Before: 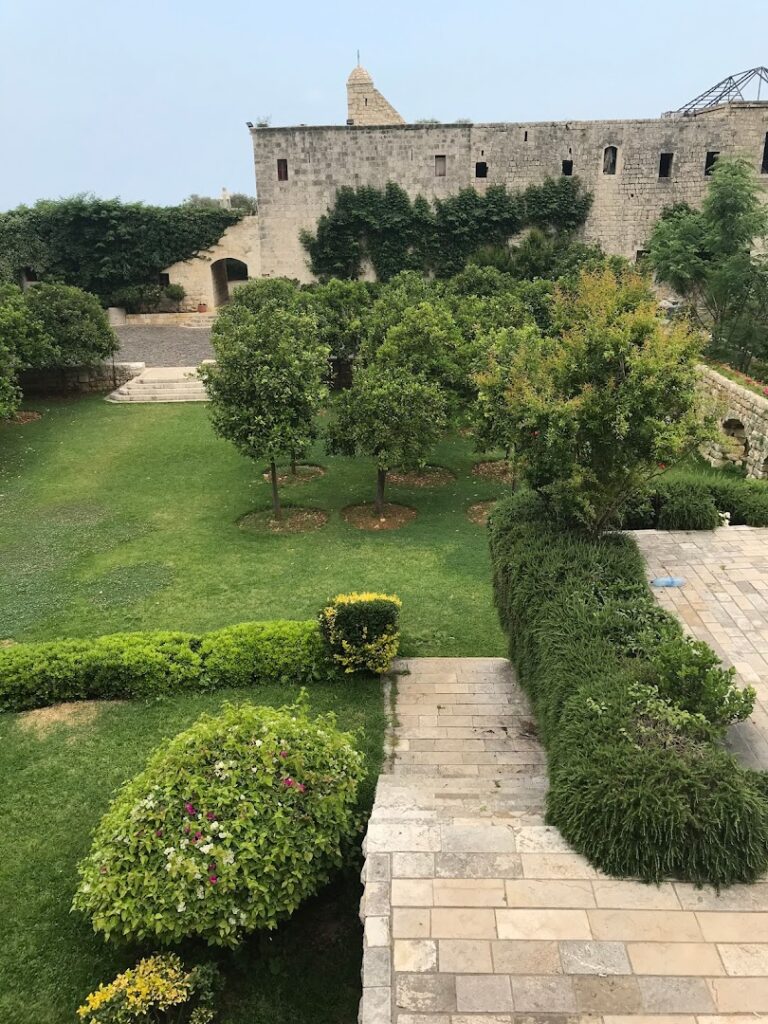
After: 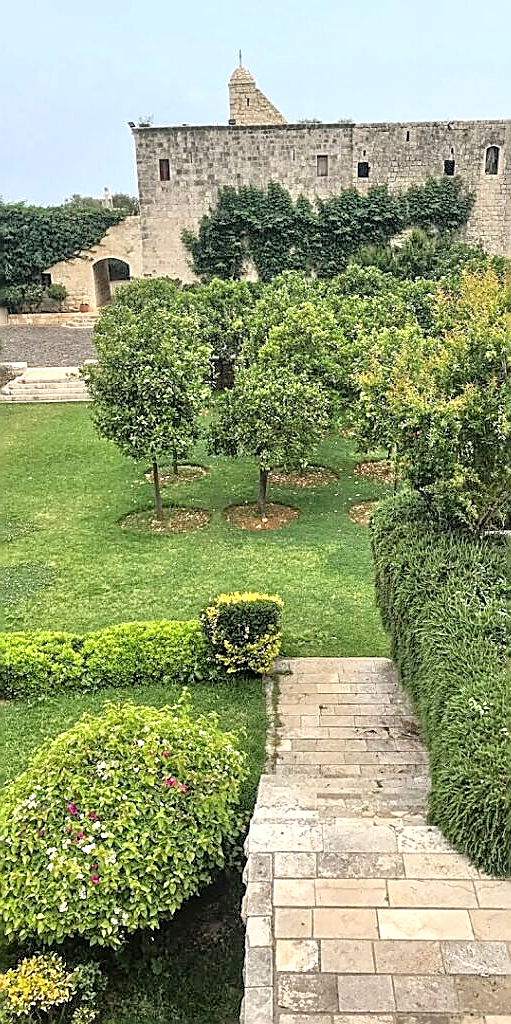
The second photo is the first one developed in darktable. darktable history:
local contrast: detail 130%
crop: left 15.419%, right 17.914%
exposure: black level correction 0.001, exposure 0.191 EV, compensate highlight preservation false
tone equalizer: -7 EV 0.15 EV, -6 EV 0.6 EV, -5 EV 1.15 EV, -4 EV 1.33 EV, -3 EV 1.15 EV, -2 EV 0.6 EV, -1 EV 0.15 EV, mask exposure compensation -0.5 EV
sharpen: radius 1.685, amount 1.294
